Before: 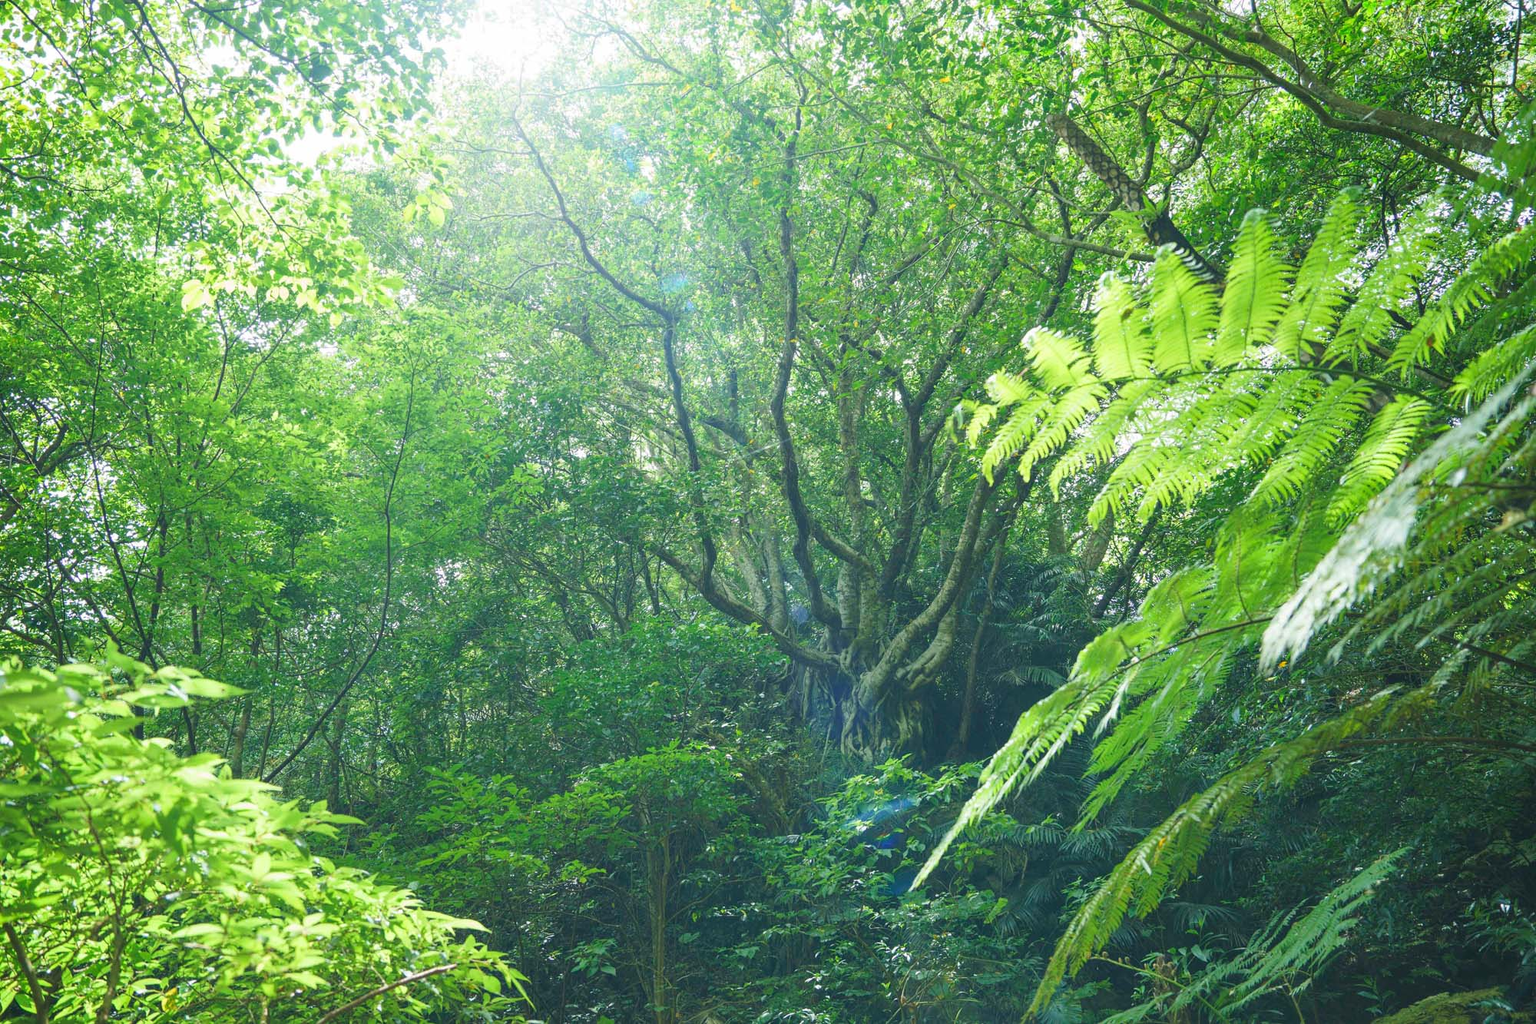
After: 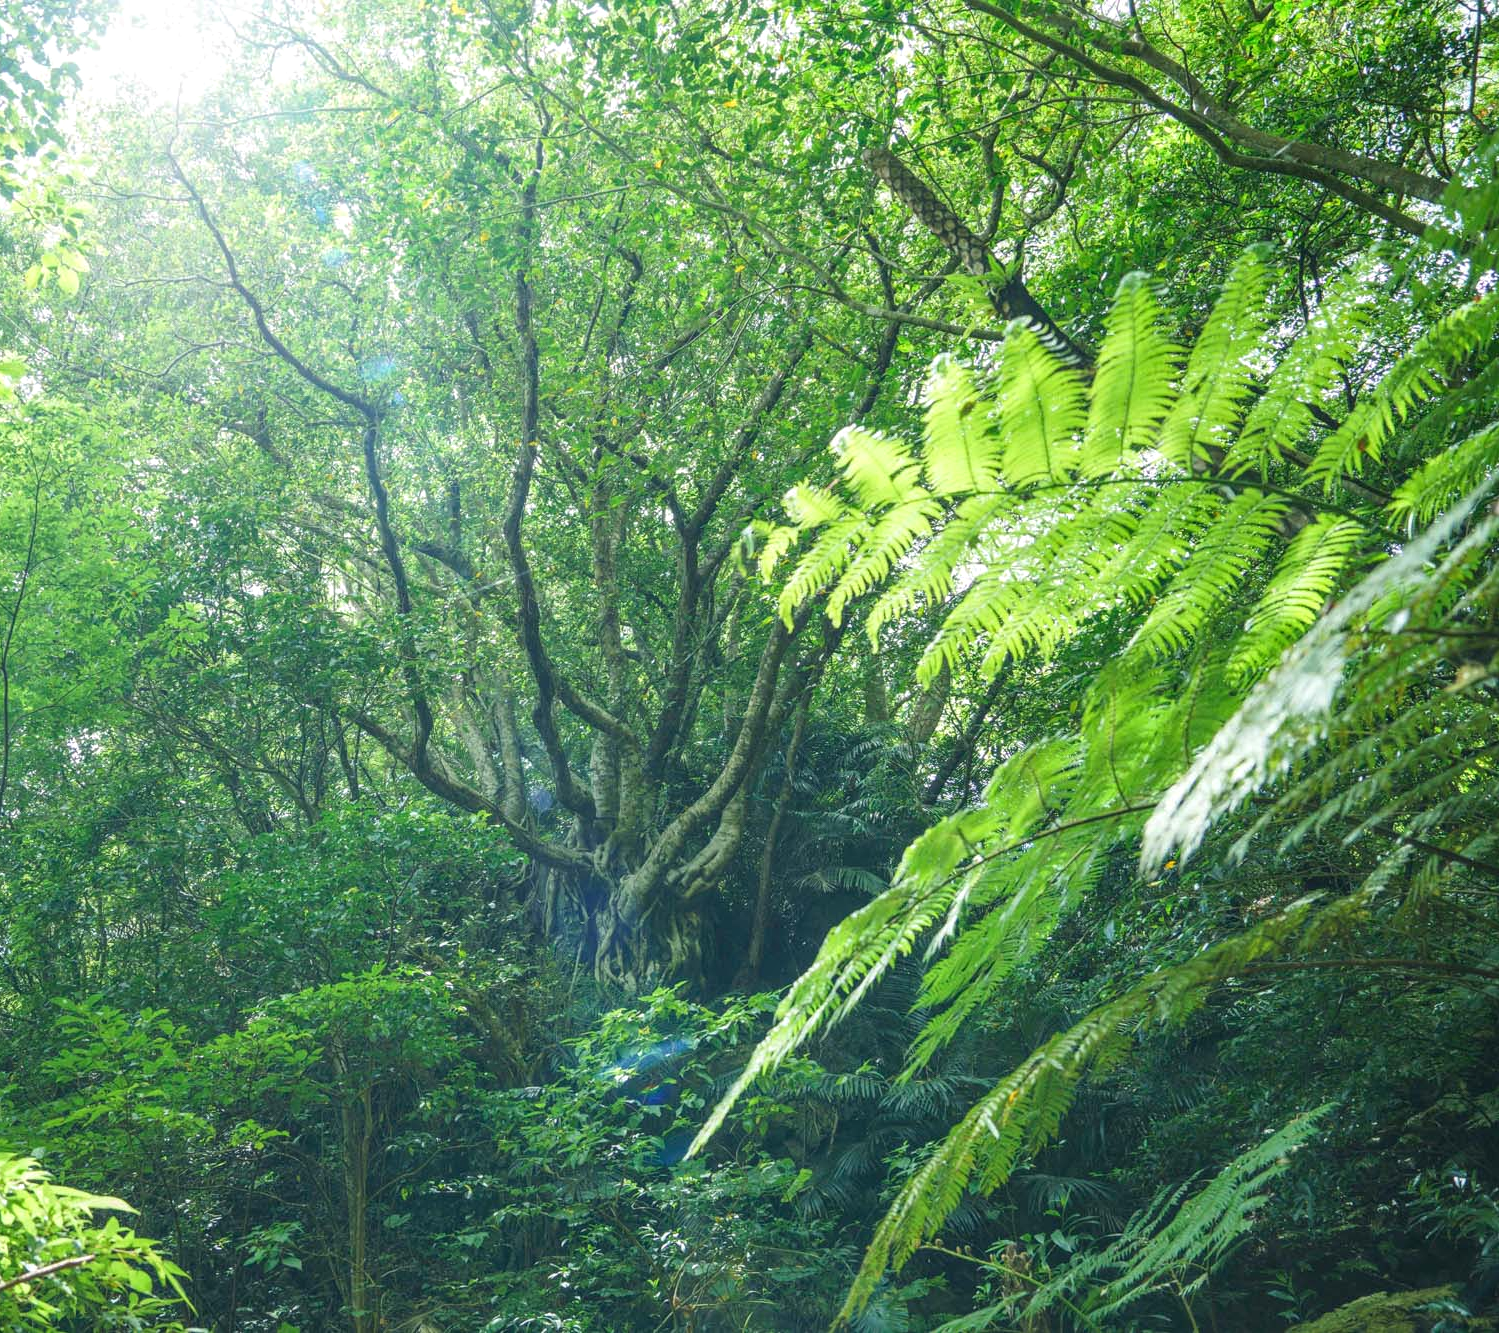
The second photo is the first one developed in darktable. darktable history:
crop and rotate: left 25.004%
local contrast: on, module defaults
